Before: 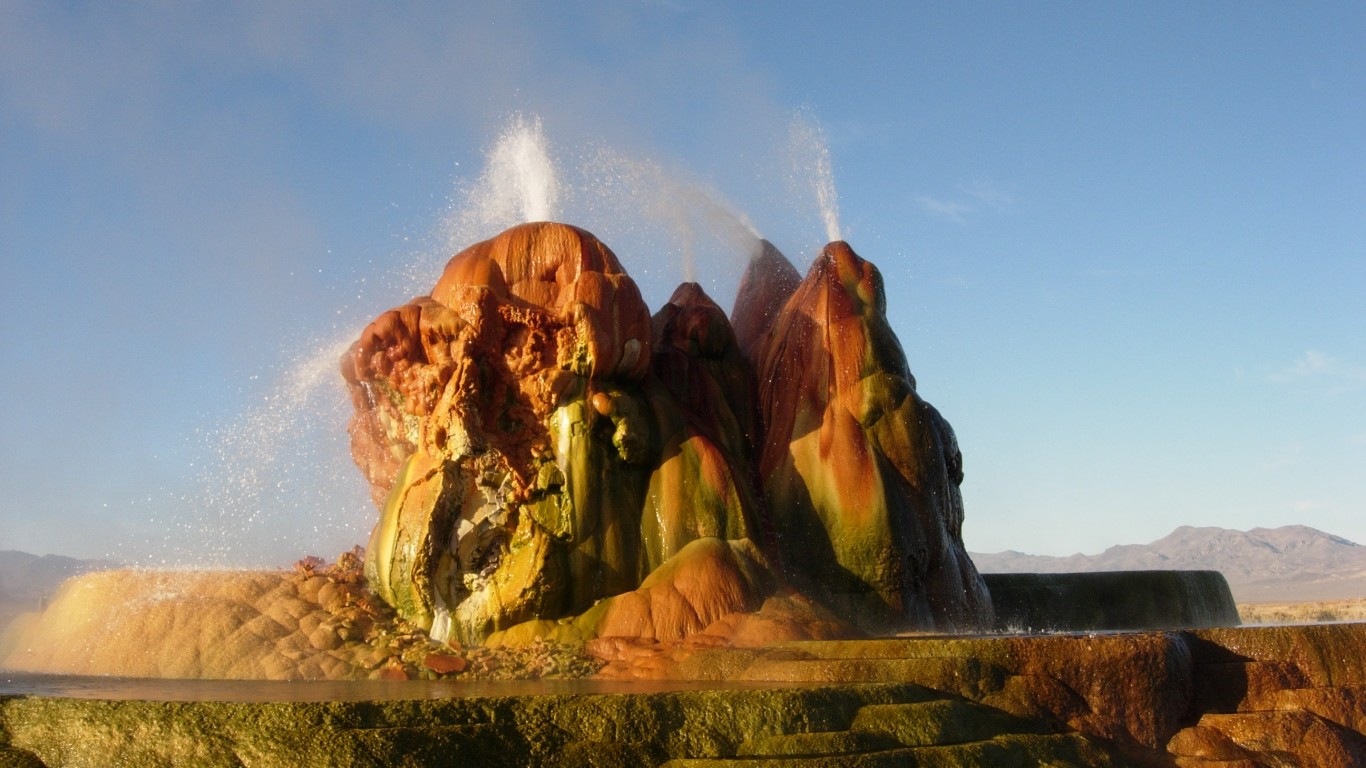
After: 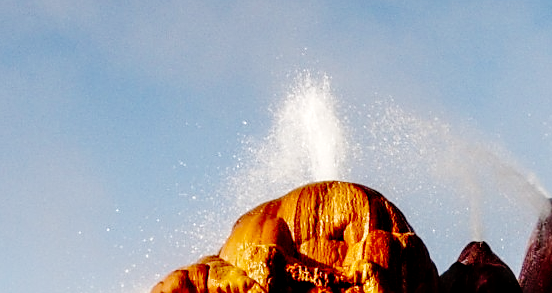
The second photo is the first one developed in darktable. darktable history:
crop: left 15.574%, top 5.443%, right 43.964%, bottom 56.336%
sharpen: on, module defaults
local contrast: detail 160%
base curve: curves: ch0 [(0, 0) (0.036, 0.01) (0.123, 0.254) (0.258, 0.504) (0.507, 0.748) (1, 1)], preserve colors none
exposure: exposure -0.456 EV, compensate exposure bias true, compensate highlight preservation false
tone equalizer: on, module defaults
